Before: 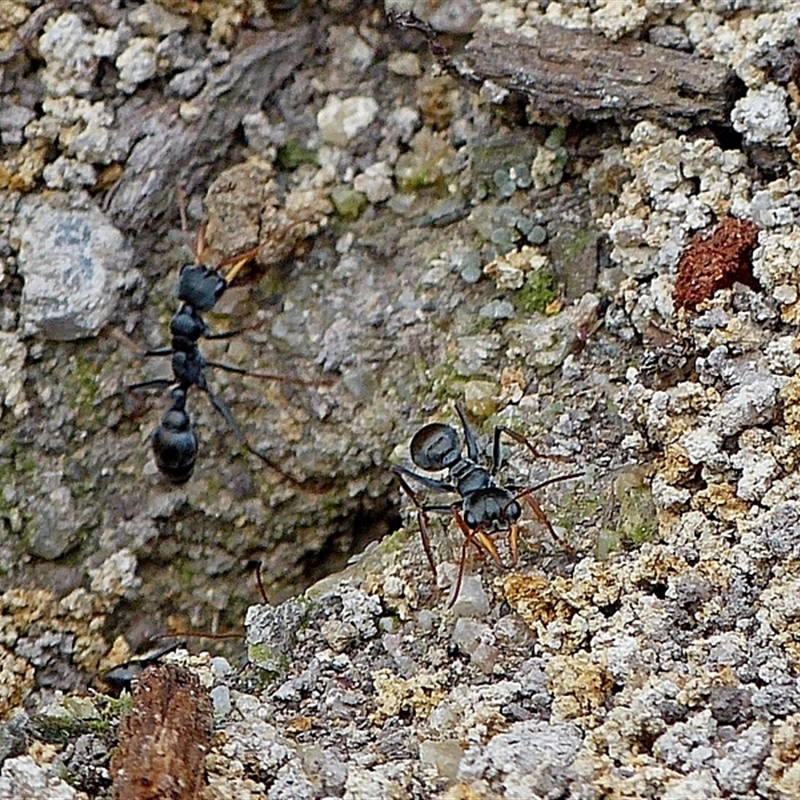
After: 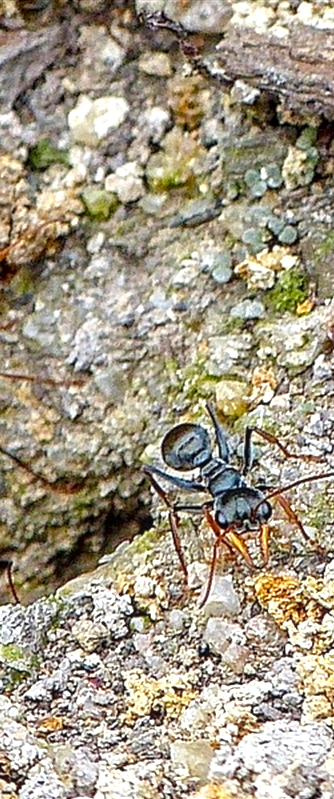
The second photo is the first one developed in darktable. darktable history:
crop: left 31.132%, right 27.017%
color balance rgb: perceptual saturation grading › global saturation 19.797%, contrast -9.857%
local contrast: on, module defaults
exposure: black level correction 0, exposure 1 EV, compensate highlight preservation false
